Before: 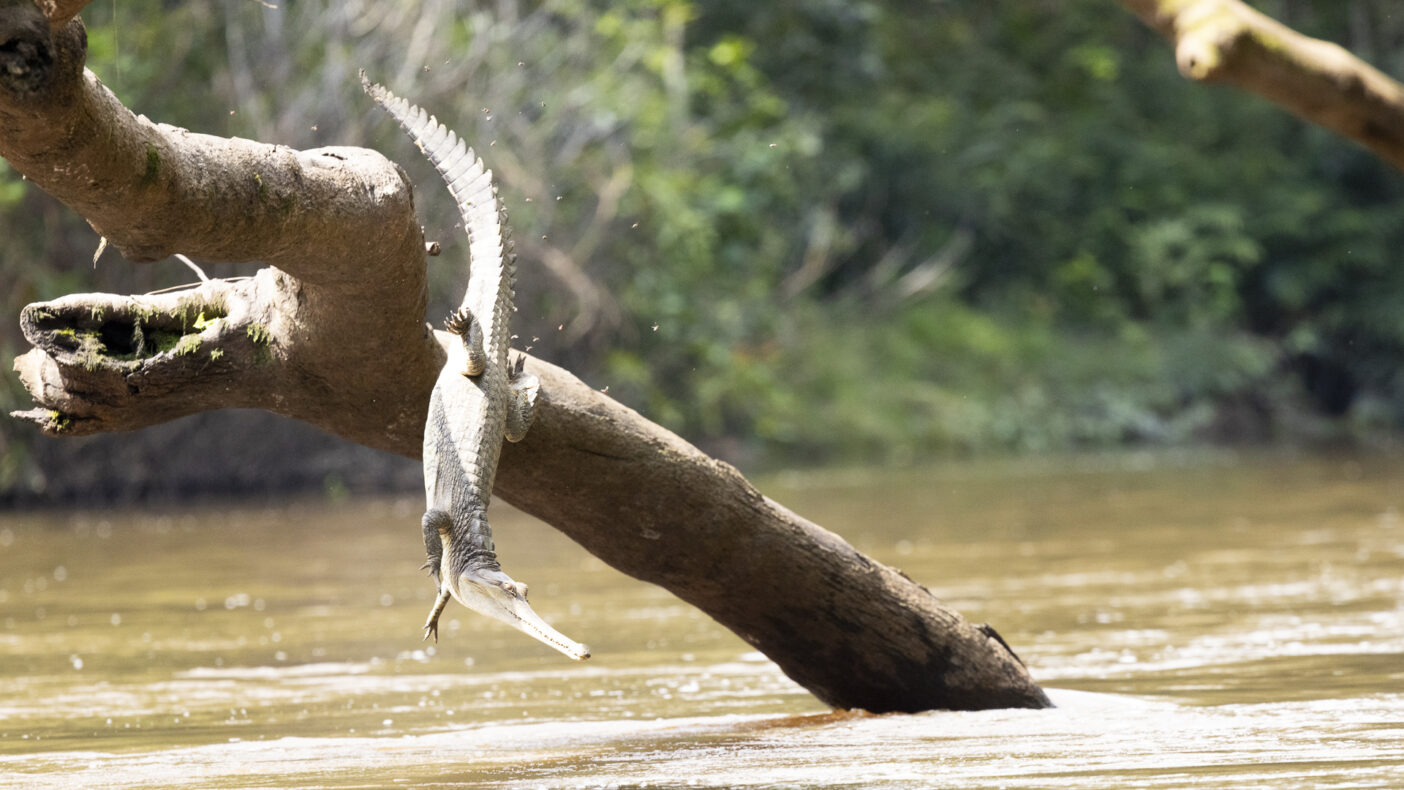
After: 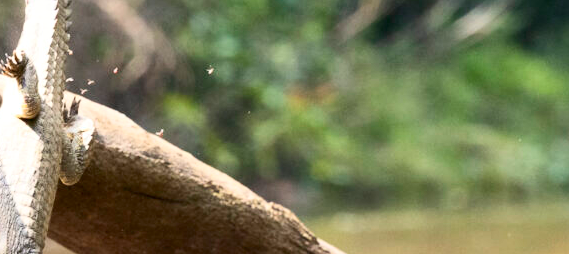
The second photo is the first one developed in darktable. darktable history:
contrast brightness saturation: contrast 0.232, brightness 0.101, saturation 0.295
crop: left 31.709%, top 32.538%, right 27.754%, bottom 35.308%
local contrast: mode bilateral grid, contrast 20, coarseness 50, detail 120%, midtone range 0.2
